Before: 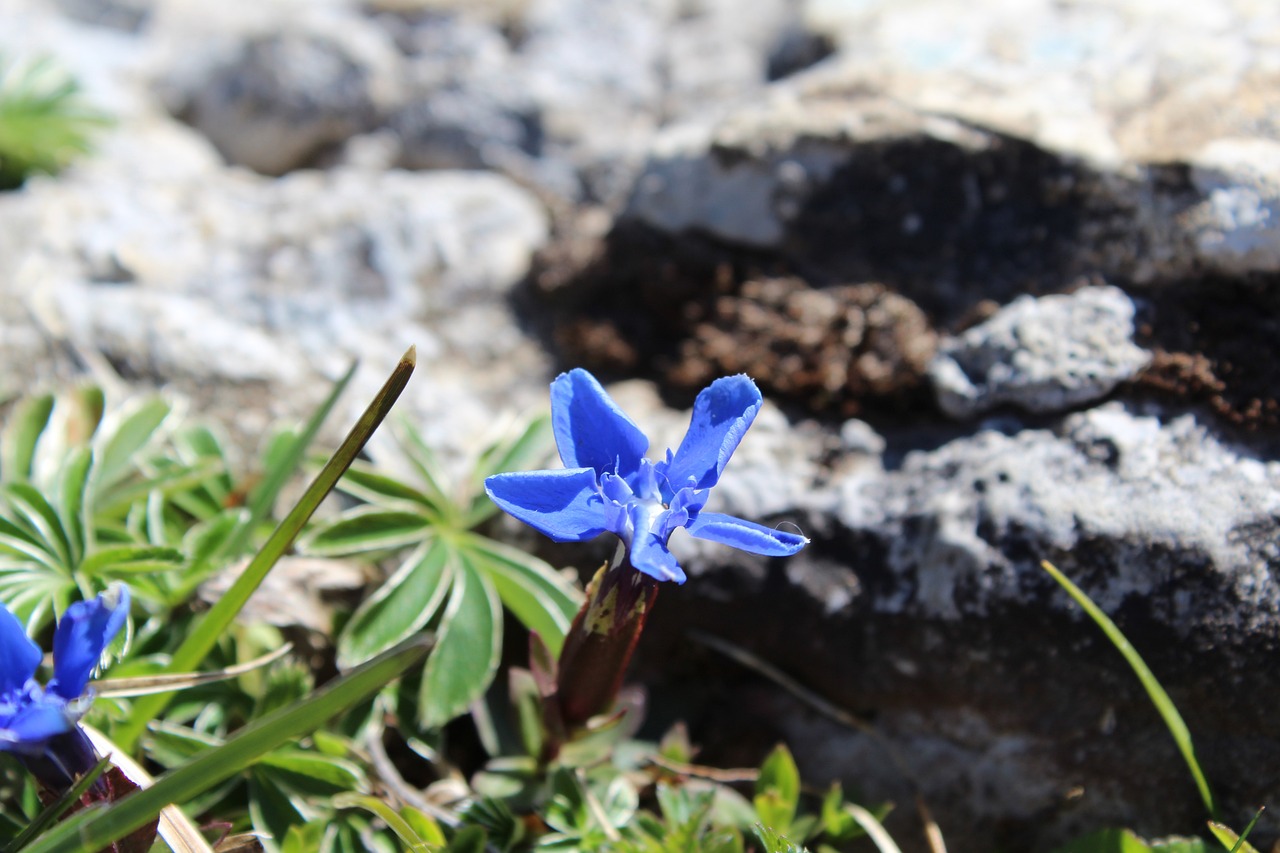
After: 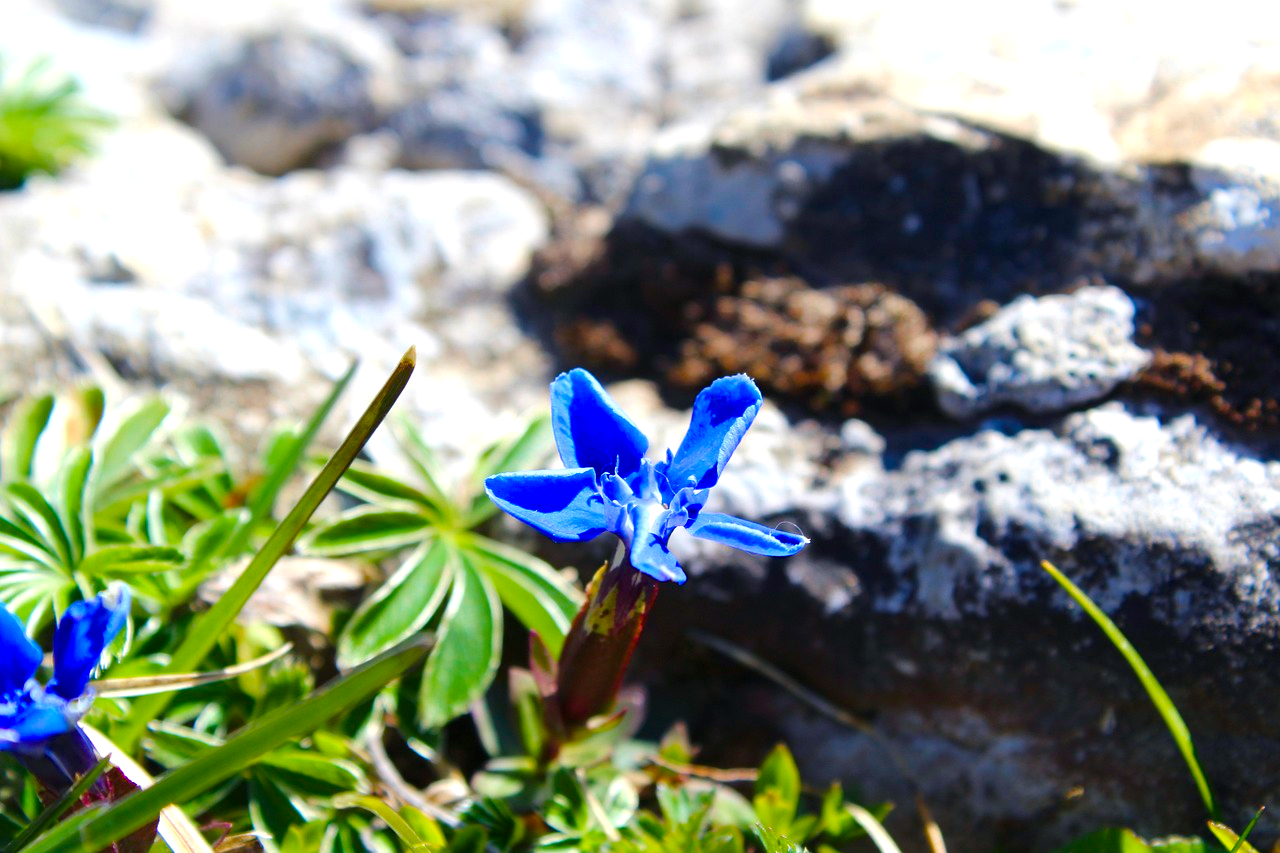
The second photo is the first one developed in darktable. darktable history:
color balance rgb: shadows lift › chroma 4.247%, shadows lift › hue 251.84°, perceptual saturation grading › global saturation 27.337%, perceptual saturation grading › highlights -28.537%, perceptual saturation grading › mid-tones 15.723%, perceptual saturation grading › shadows 33.587%, perceptual brilliance grading › global brilliance 11.1%, global vibrance 42.672%
